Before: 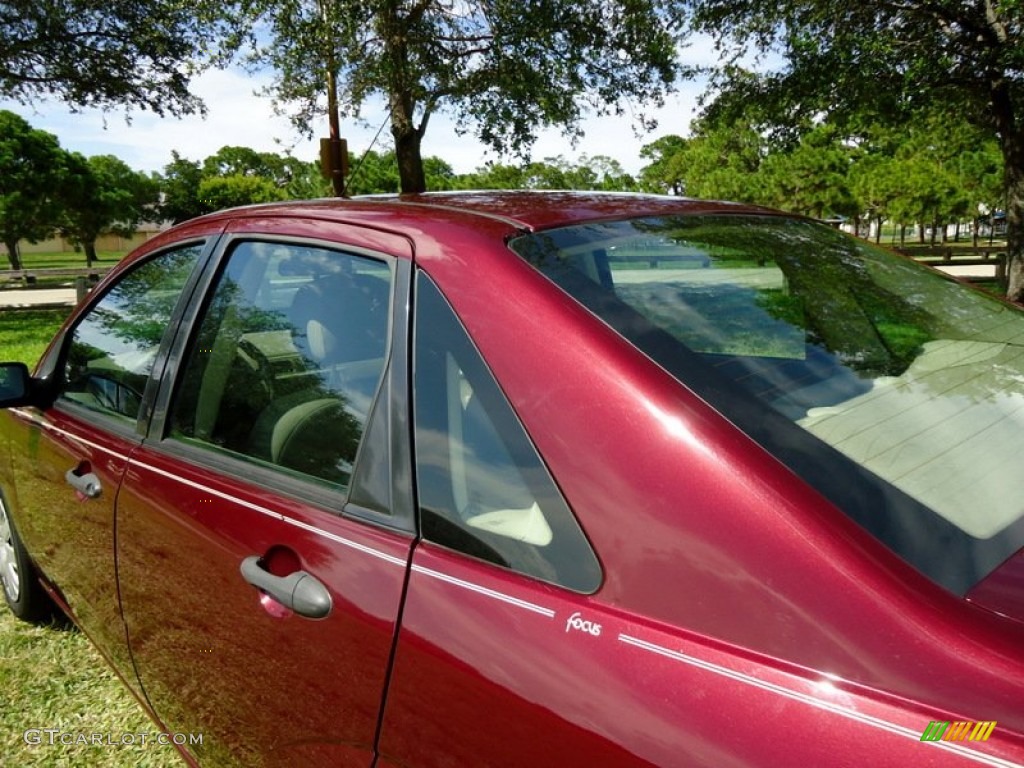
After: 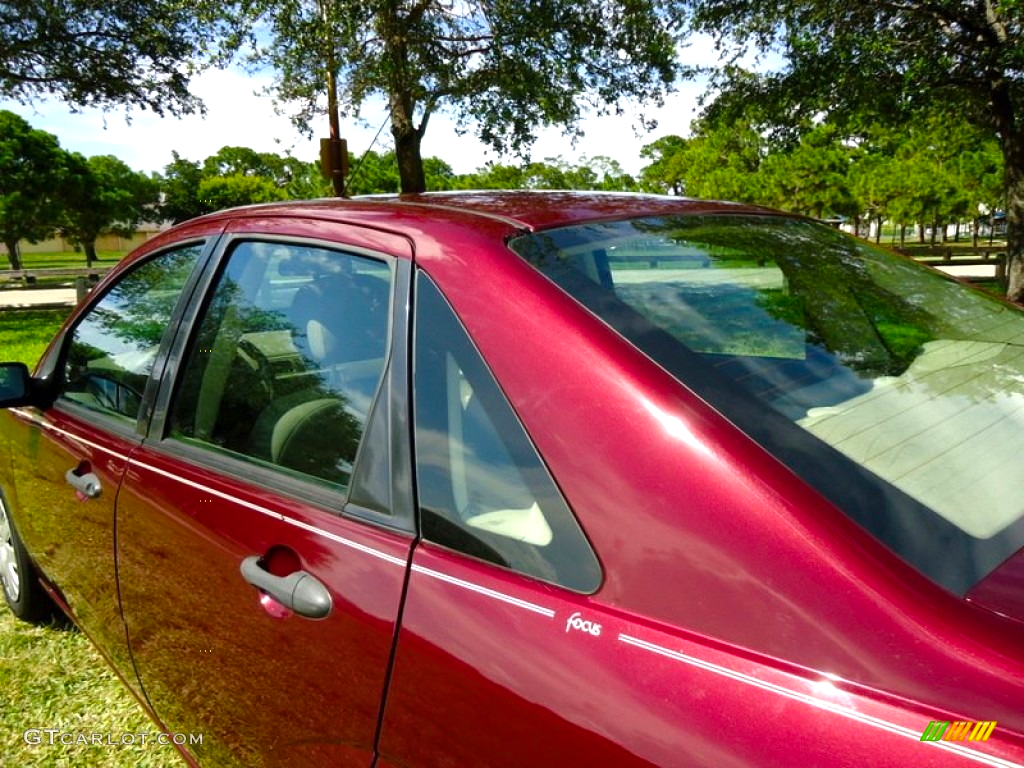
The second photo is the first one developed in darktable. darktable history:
color balance rgb: perceptual saturation grading › global saturation 10.207%, perceptual brilliance grading › global brilliance 10.061%, global vibrance 20%
